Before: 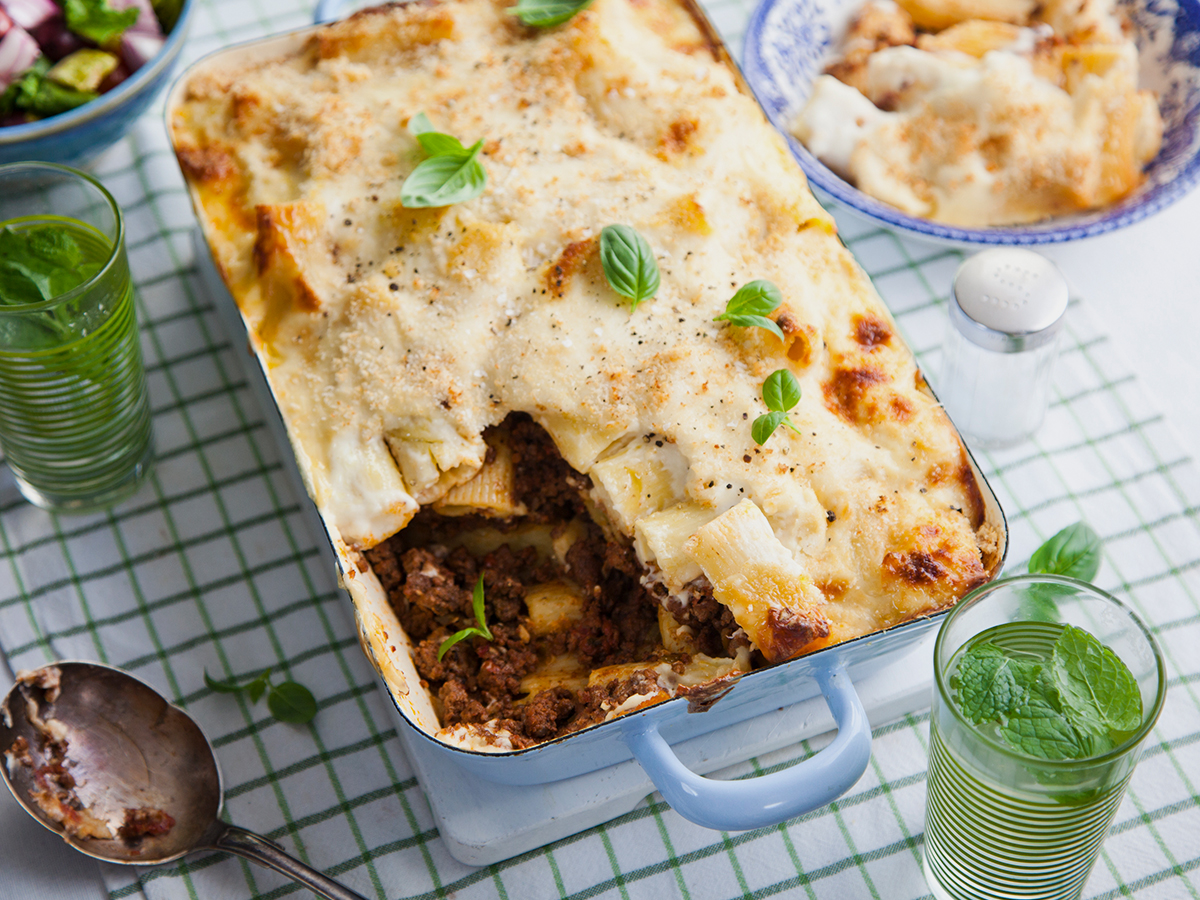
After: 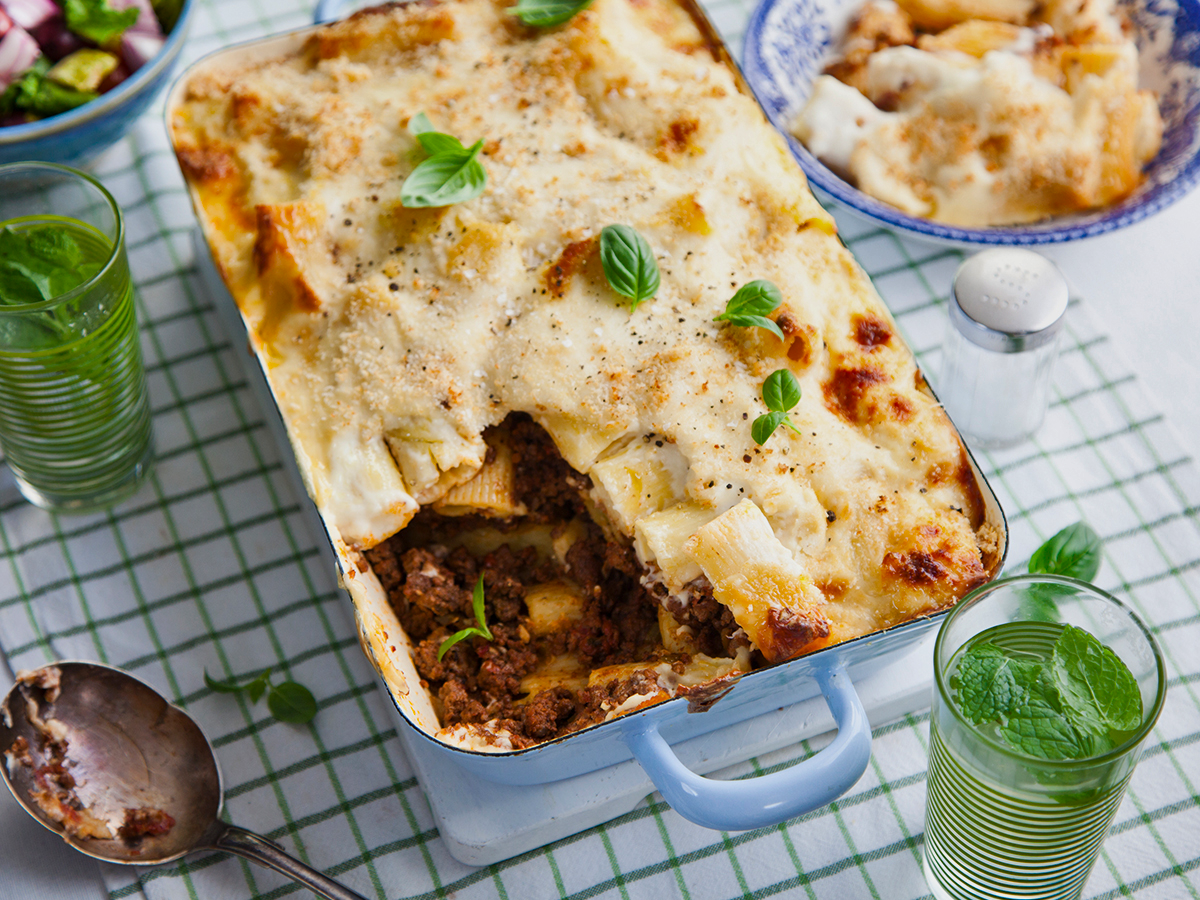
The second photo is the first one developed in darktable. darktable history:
shadows and highlights: soften with gaussian
contrast brightness saturation: saturation 0.1
